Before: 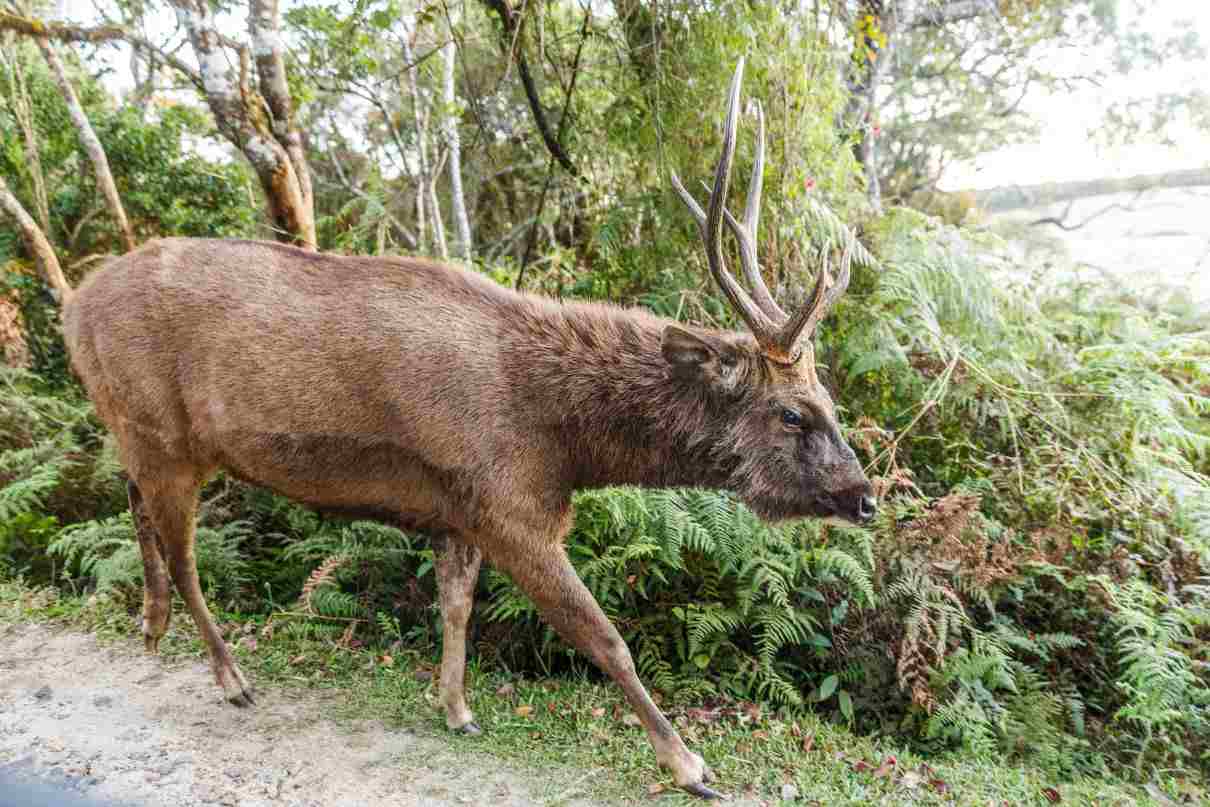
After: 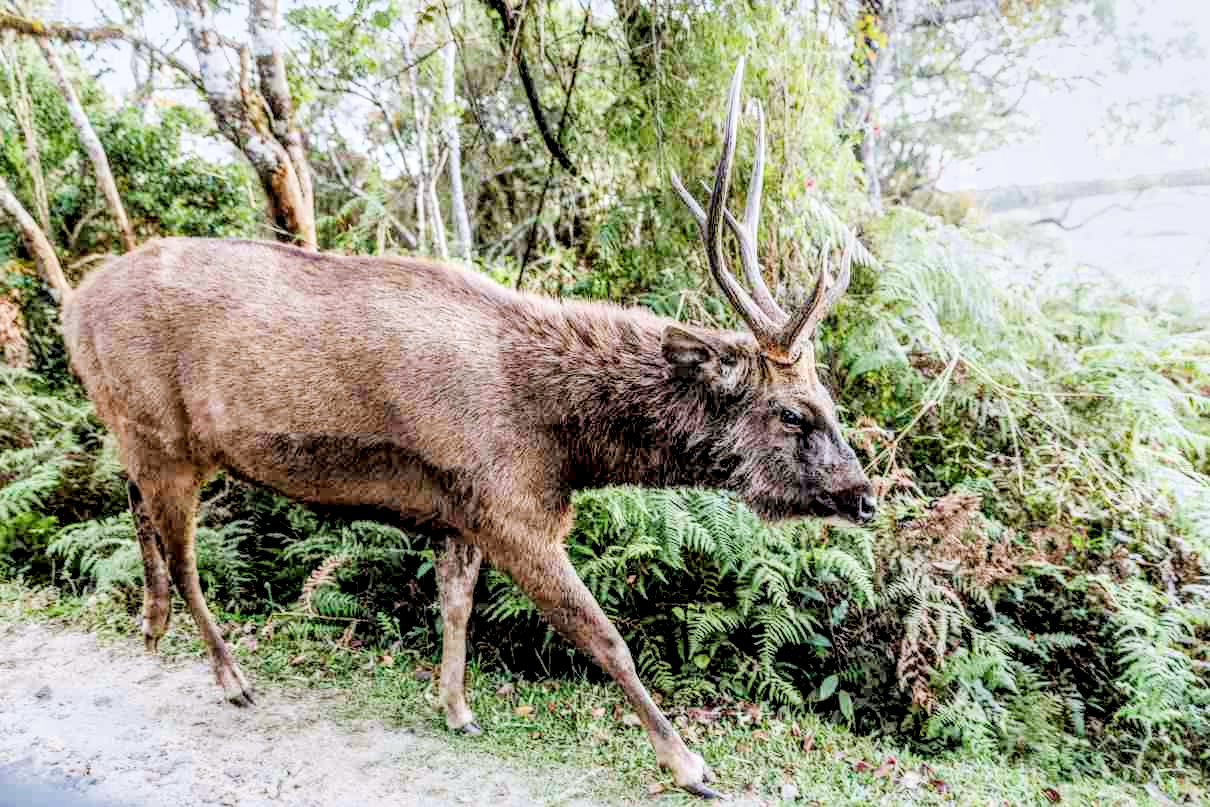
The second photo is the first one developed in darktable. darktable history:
tone equalizer: -8 EV -1.11 EV, -7 EV -0.99 EV, -6 EV -0.869 EV, -5 EV -0.61 EV, -3 EV 0.583 EV, -2 EV 0.871 EV, -1 EV 0.995 EV, +0 EV 1.07 EV
color calibration: illuminant as shot in camera, x 0.358, y 0.373, temperature 4628.91 K
filmic rgb: black relative exposure -7.21 EV, white relative exposure 5.39 EV, threshold 5.97 EV, hardness 3.02, enable highlight reconstruction true
local contrast: highlights 60%, shadows 62%, detail 160%
